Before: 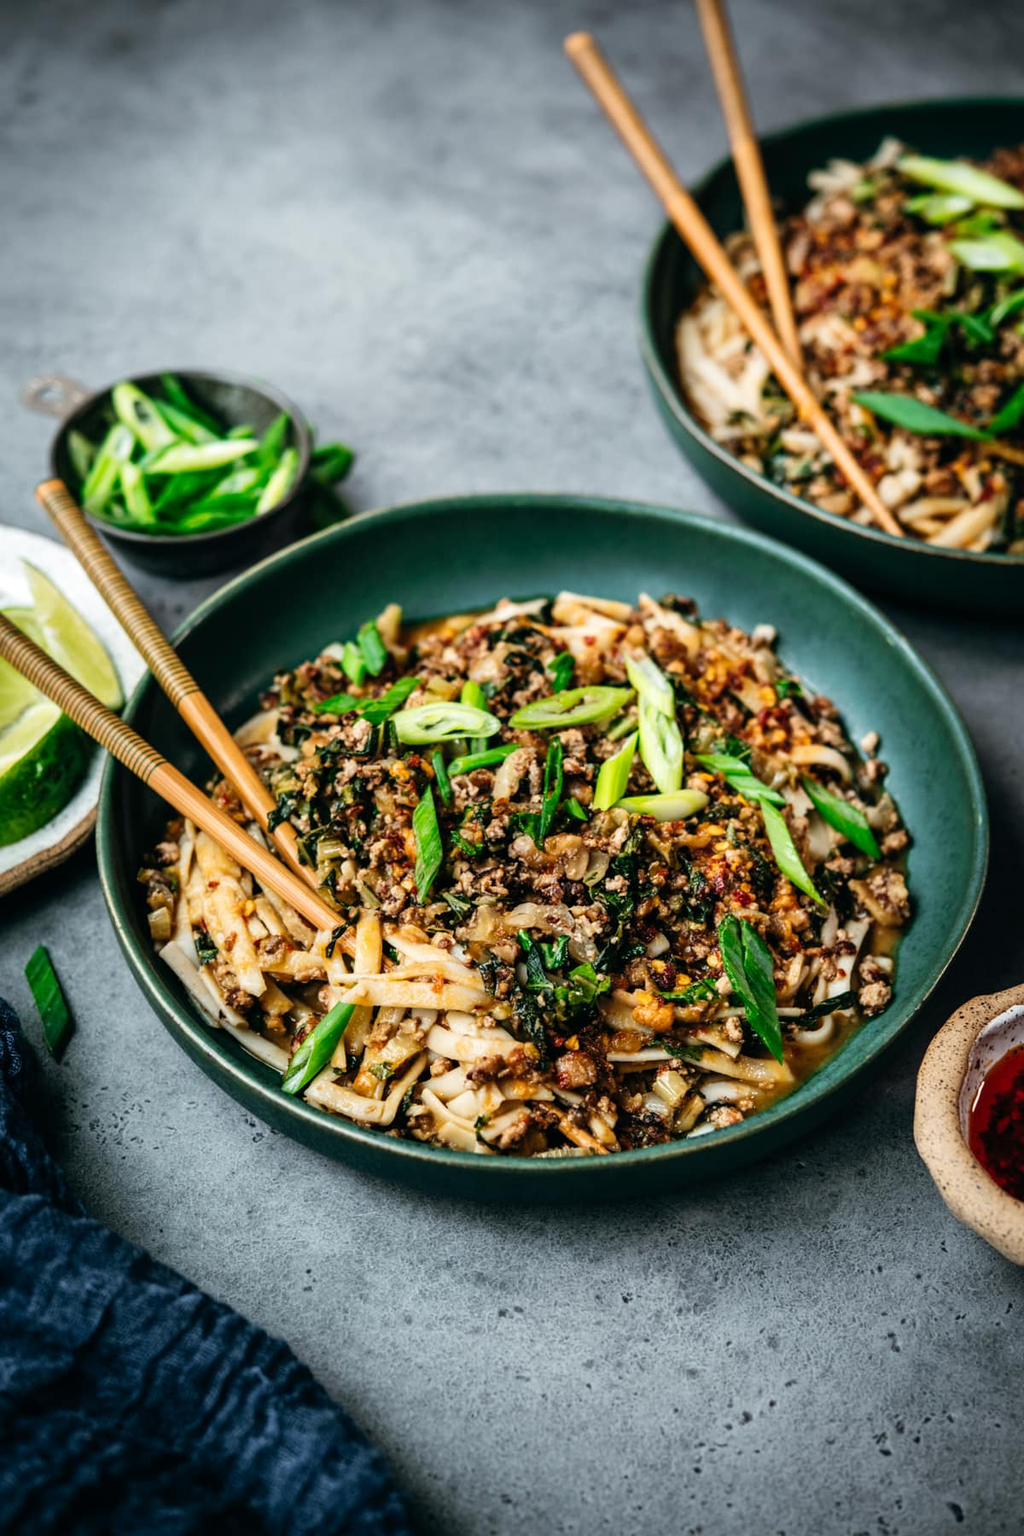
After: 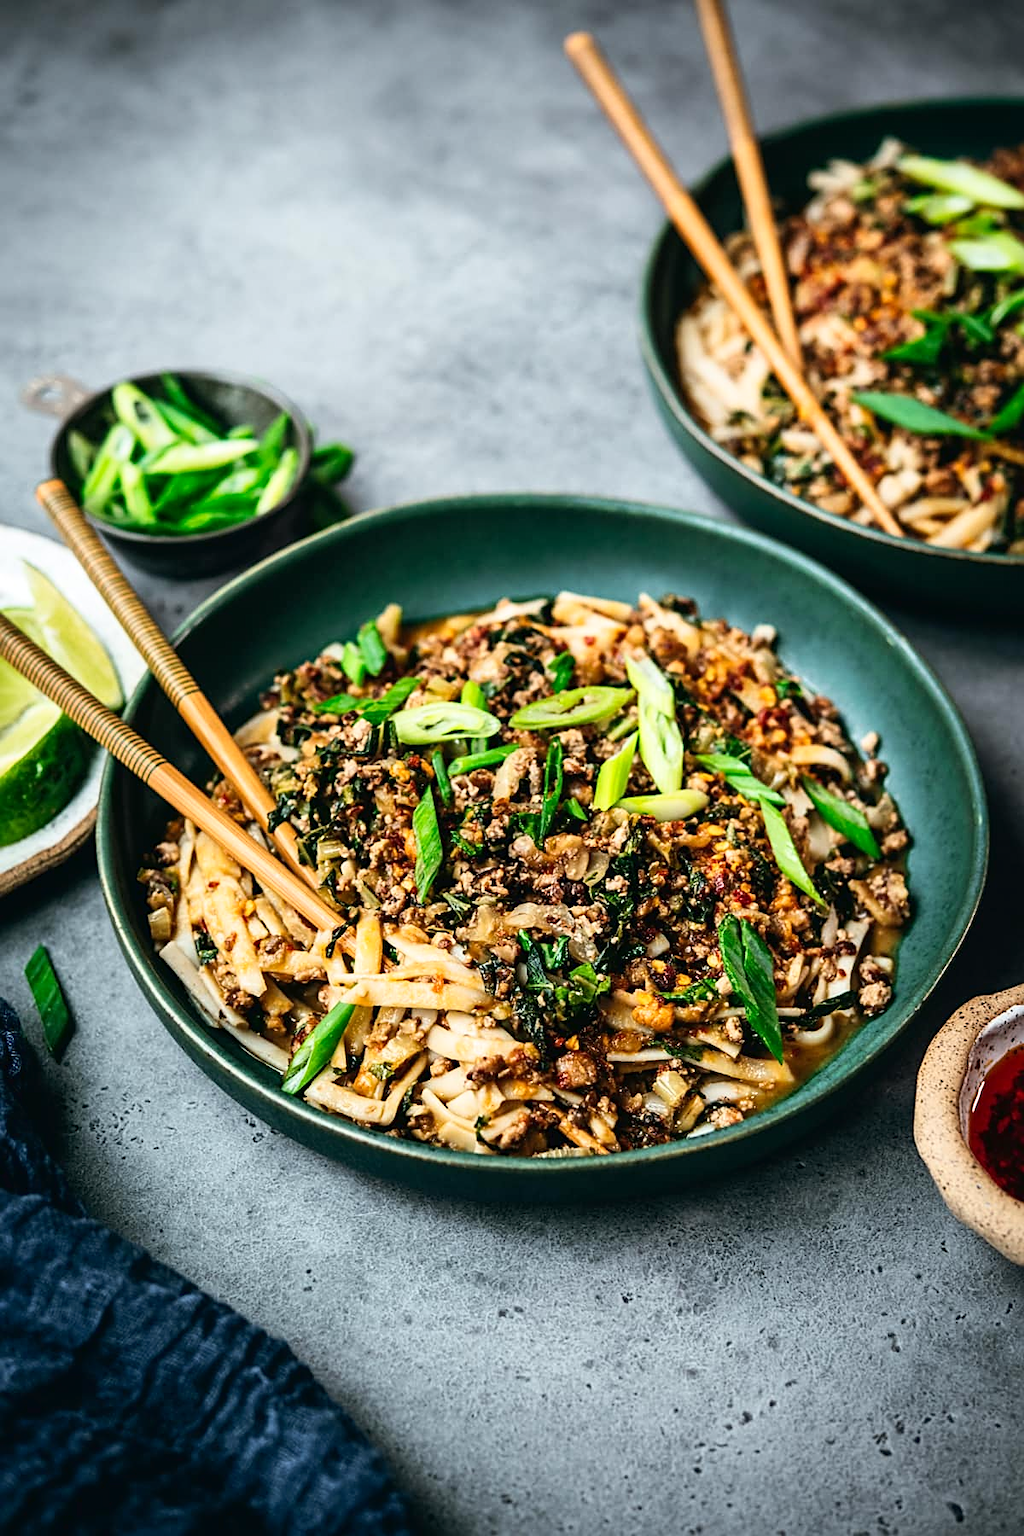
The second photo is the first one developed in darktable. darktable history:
sharpen: on, module defaults
tone curve: curves: ch0 [(0, 0) (0.003, 0.019) (0.011, 0.022) (0.025, 0.03) (0.044, 0.049) (0.069, 0.08) (0.1, 0.111) (0.136, 0.144) (0.177, 0.189) (0.224, 0.23) (0.277, 0.285) (0.335, 0.356) (0.399, 0.428) (0.468, 0.511) (0.543, 0.597) (0.623, 0.682) (0.709, 0.773) (0.801, 0.865) (0.898, 0.945) (1, 1)], color space Lab, linked channels, preserve colors none
